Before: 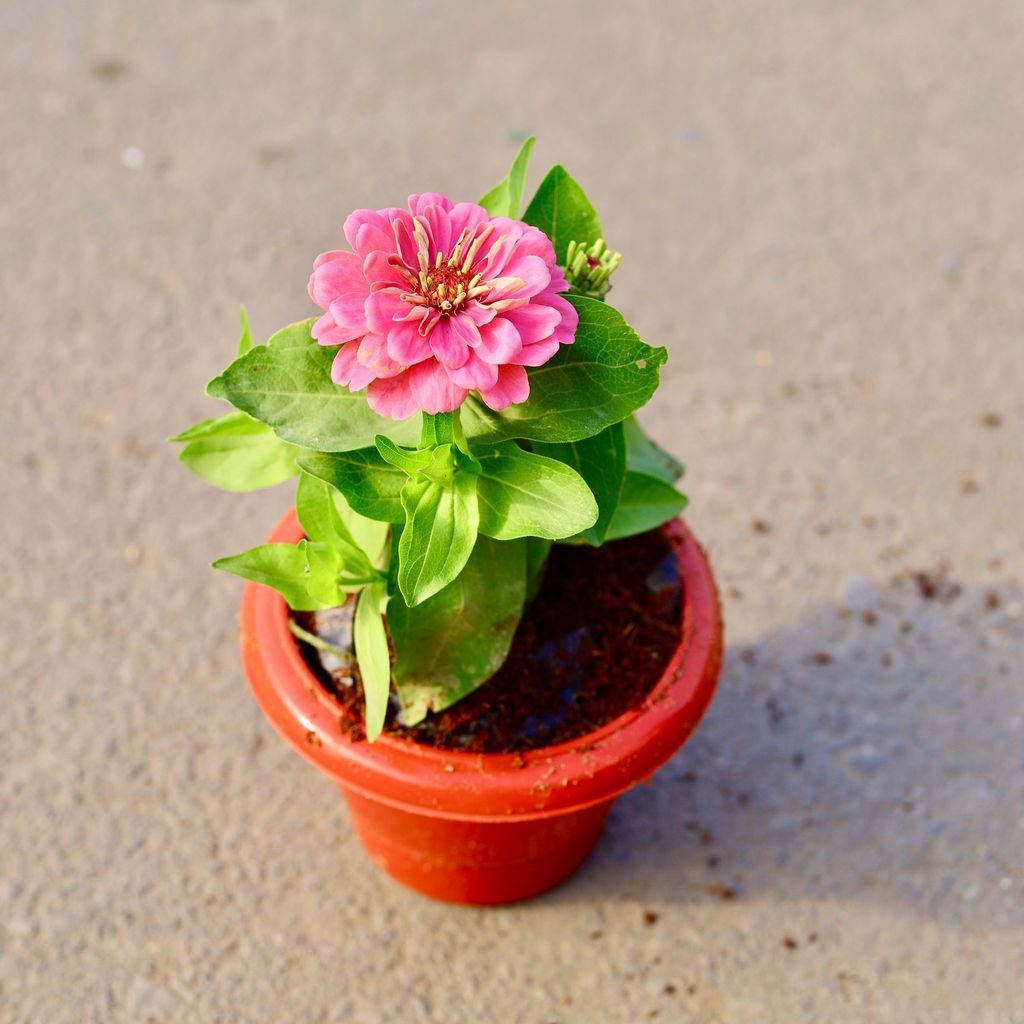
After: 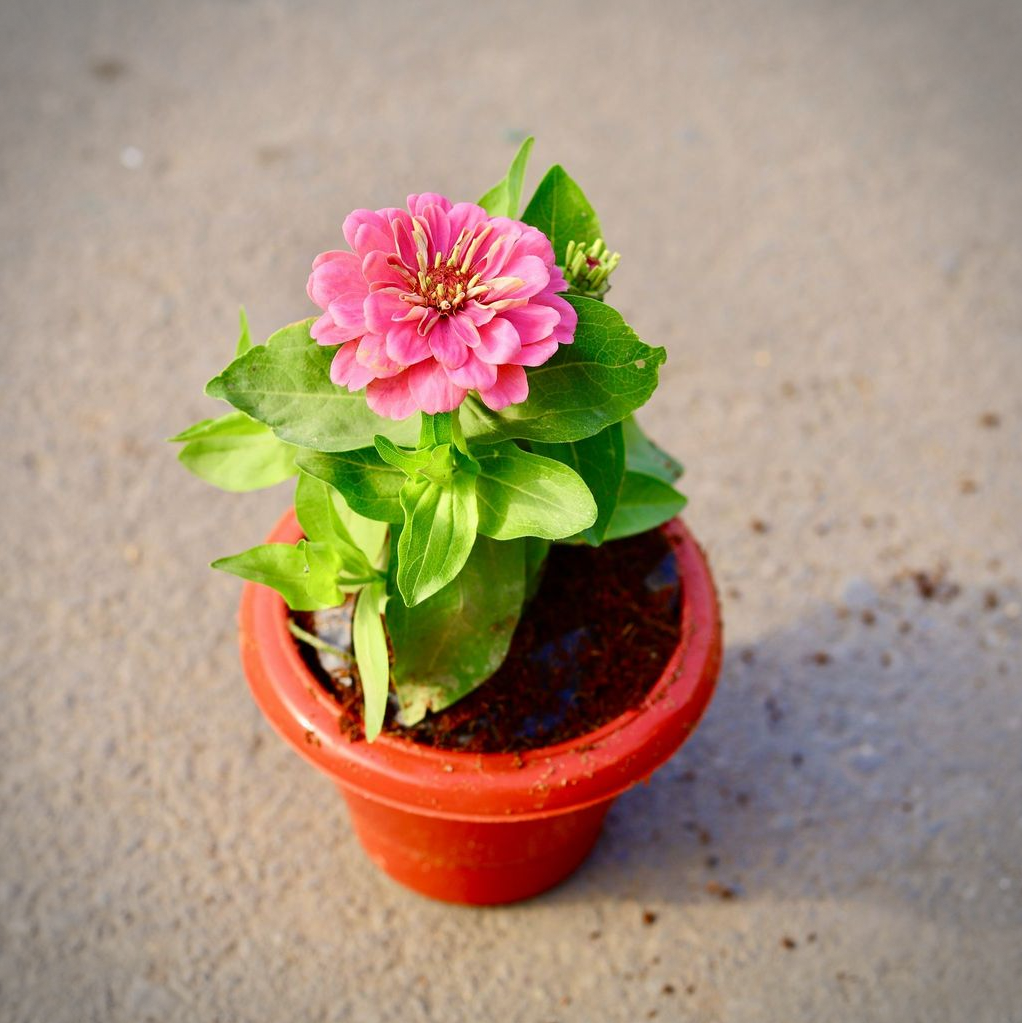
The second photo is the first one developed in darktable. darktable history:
crop and rotate: left 0.19%, bottom 0.01%
vignetting: fall-off radius 61.23%, dithering 8-bit output
